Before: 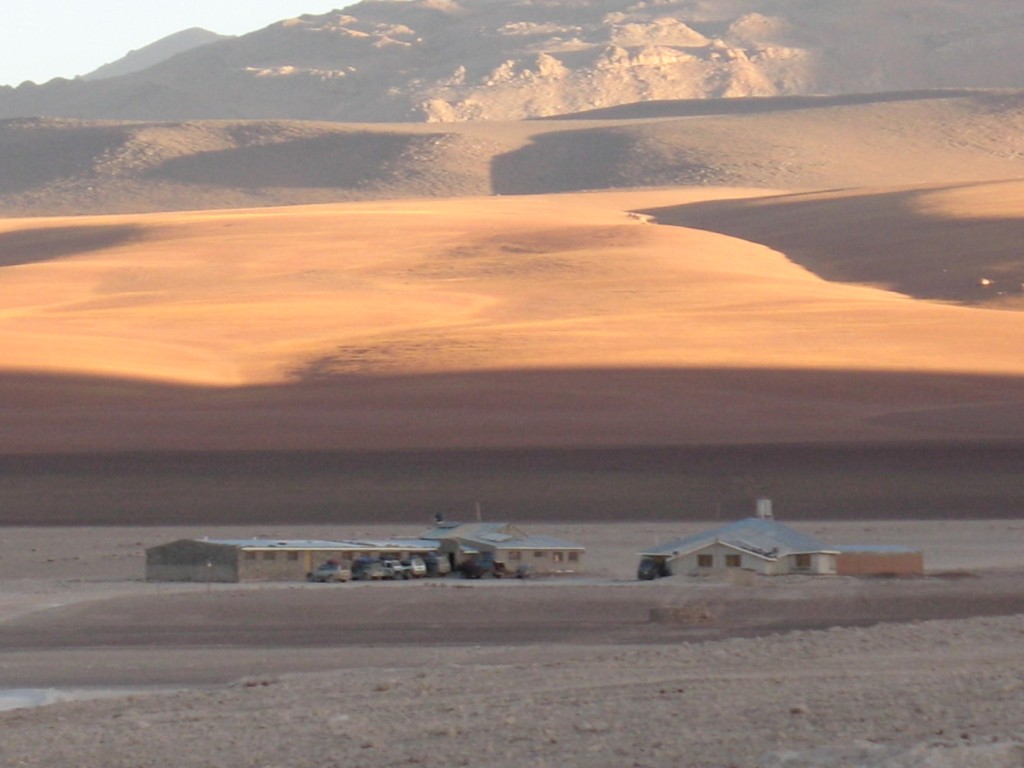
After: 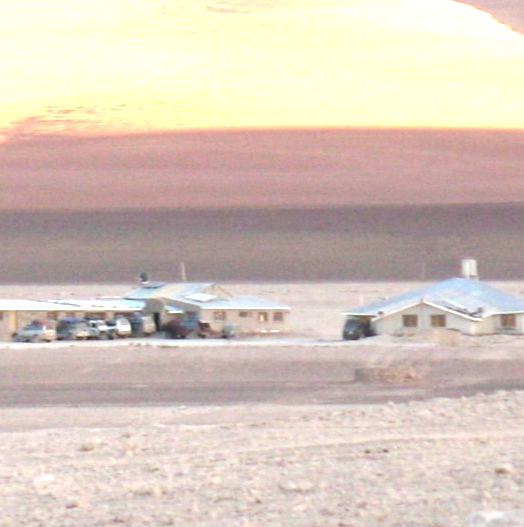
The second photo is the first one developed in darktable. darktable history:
exposure: black level correction 0, exposure 1.918 EV, compensate exposure bias true, compensate highlight preservation false
crop and rotate: left 28.9%, top 31.321%, right 19.86%
